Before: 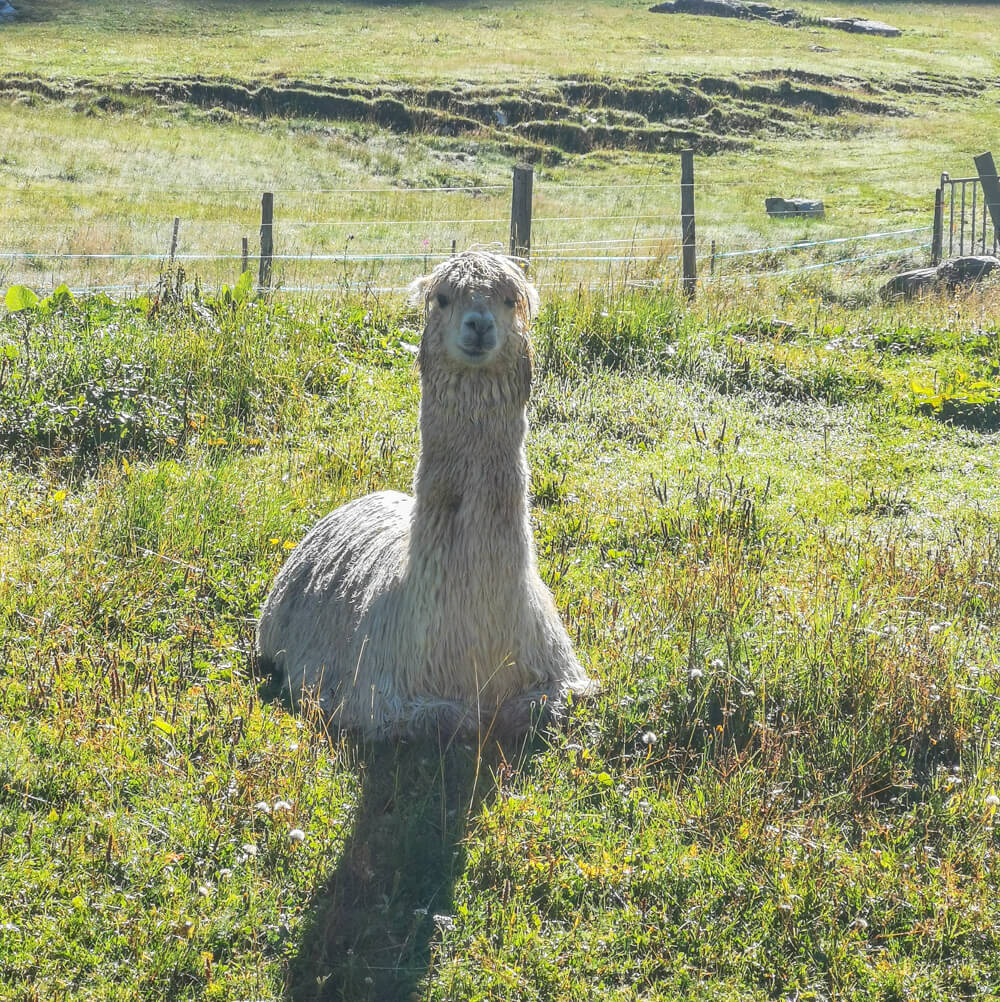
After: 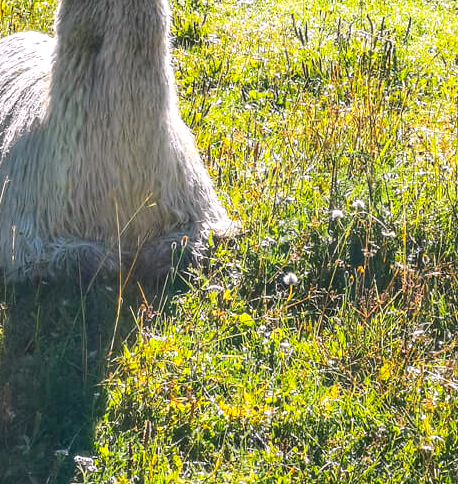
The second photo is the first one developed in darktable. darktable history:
tone equalizer: -8 EV -0.417 EV, -7 EV -0.389 EV, -6 EV -0.333 EV, -5 EV -0.222 EV, -3 EV 0.222 EV, -2 EV 0.333 EV, -1 EV 0.389 EV, +0 EV 0.417 EV, edges refinement/feathering 500, mask exposure compensation -1.57 EV, preserve details no
color balance rgb: shadows lift › chroma 2%, shadows lift › hue 217.2°, power › chroma 0.25%, power › hue 60°, highlights gain › chroma 1.5%, highlights gain › hue 309.6°, global offset › luminance -0.5%, perceptual saturation grading › global saturation 15%, global vibrance 20%
crop: left 35.976%, top 45.819%, right 18.162%, bottom 5.807%
